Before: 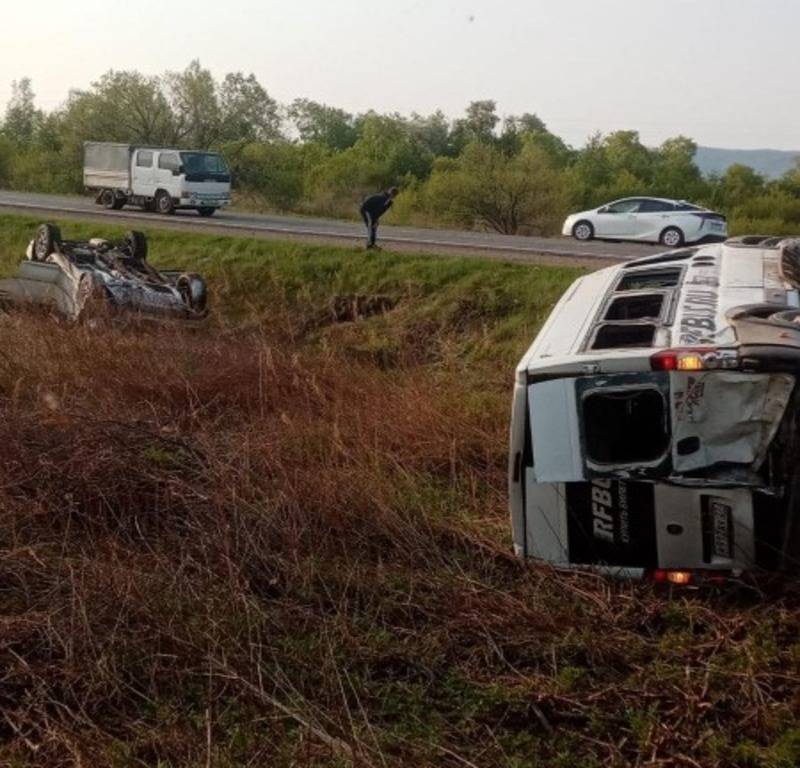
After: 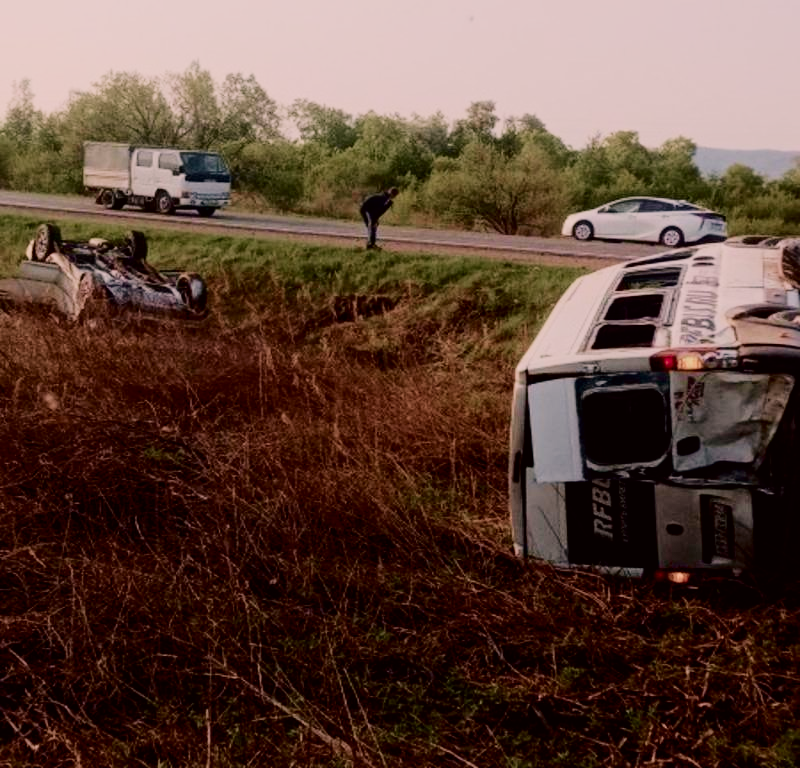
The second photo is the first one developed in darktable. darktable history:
tone curve: curves: ch0 [(0, 0) (0.049, 0.01) (0.154, 0.081) (0.491, 0.519) (0.748, 0.765) (1, 0.919)]; ch1 [(0, 0) (0.172, 0.123) (0.317, 0.272) (0.401, 0.422) (0.489, 0.496) (0.531, 0.557) (0.615, 0.612) (0.741, 0.783) (1, 1)]; ch2 [(0, 0) (0.411, 0.424) (0.483, 0.478) (0.544, 0.56) (0.686, 0.638) (1, 1)], color space Lab, independent channels, preserve colors none
exposure: exposure 0.201 EV, compensate highlight preservation false
color correction: highlights a* 7.86, highlights b* 4.21
filmic rgb: black relative exposure -7.65 EV, white relative exposure 4.56 EV, hardness 3.61, preserve chrominance no, color science v4 (2020), type of noise poissonian
